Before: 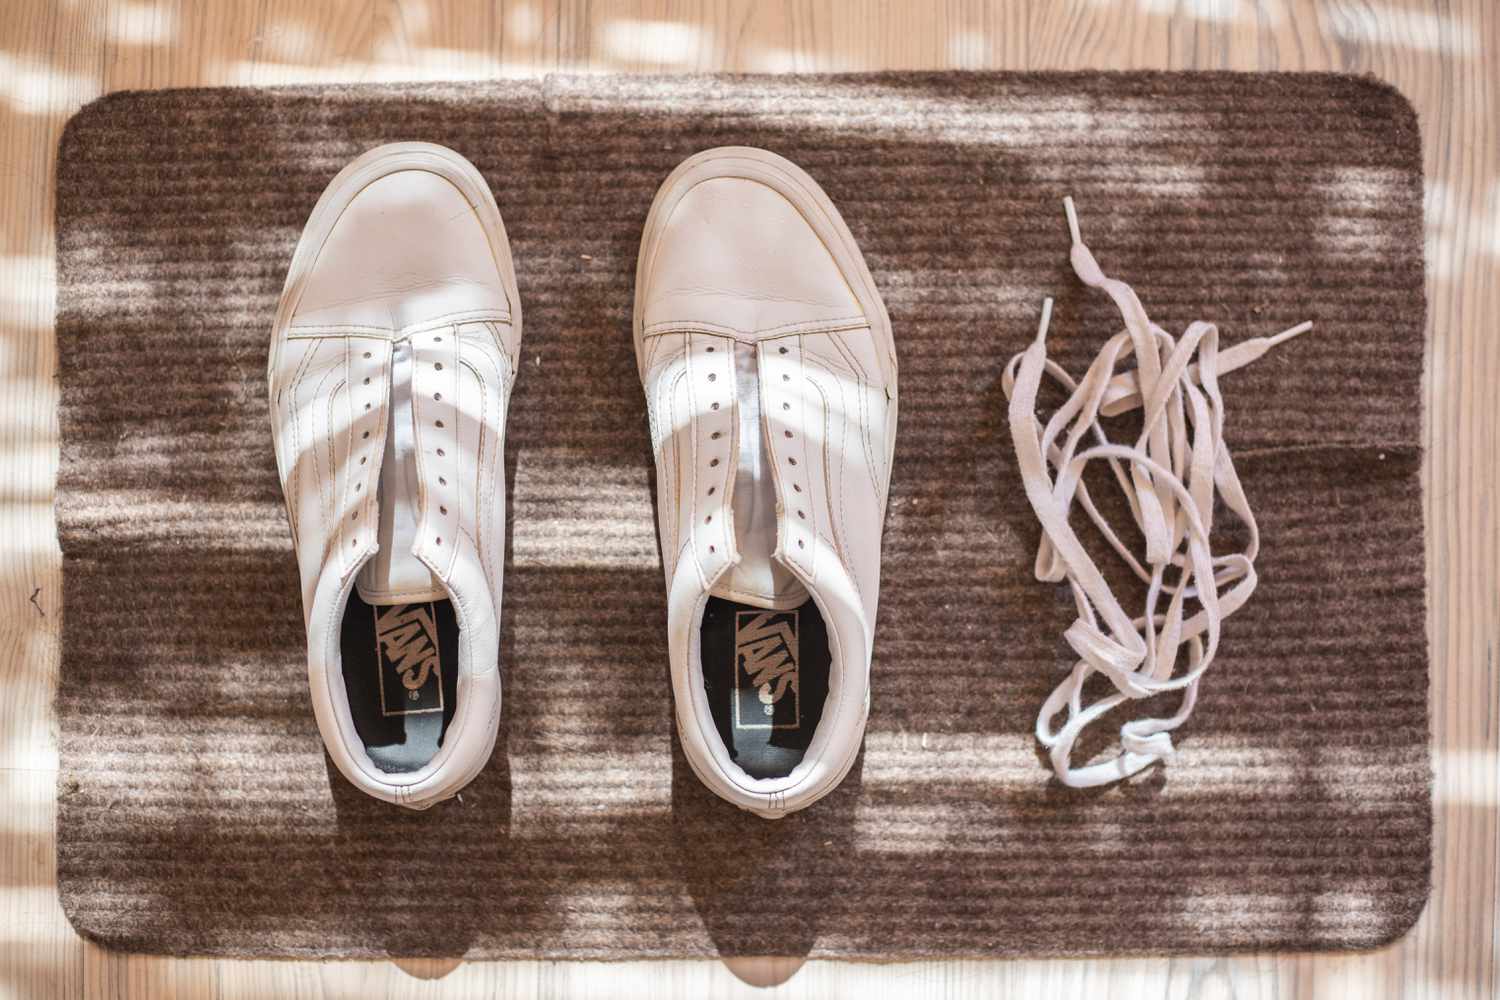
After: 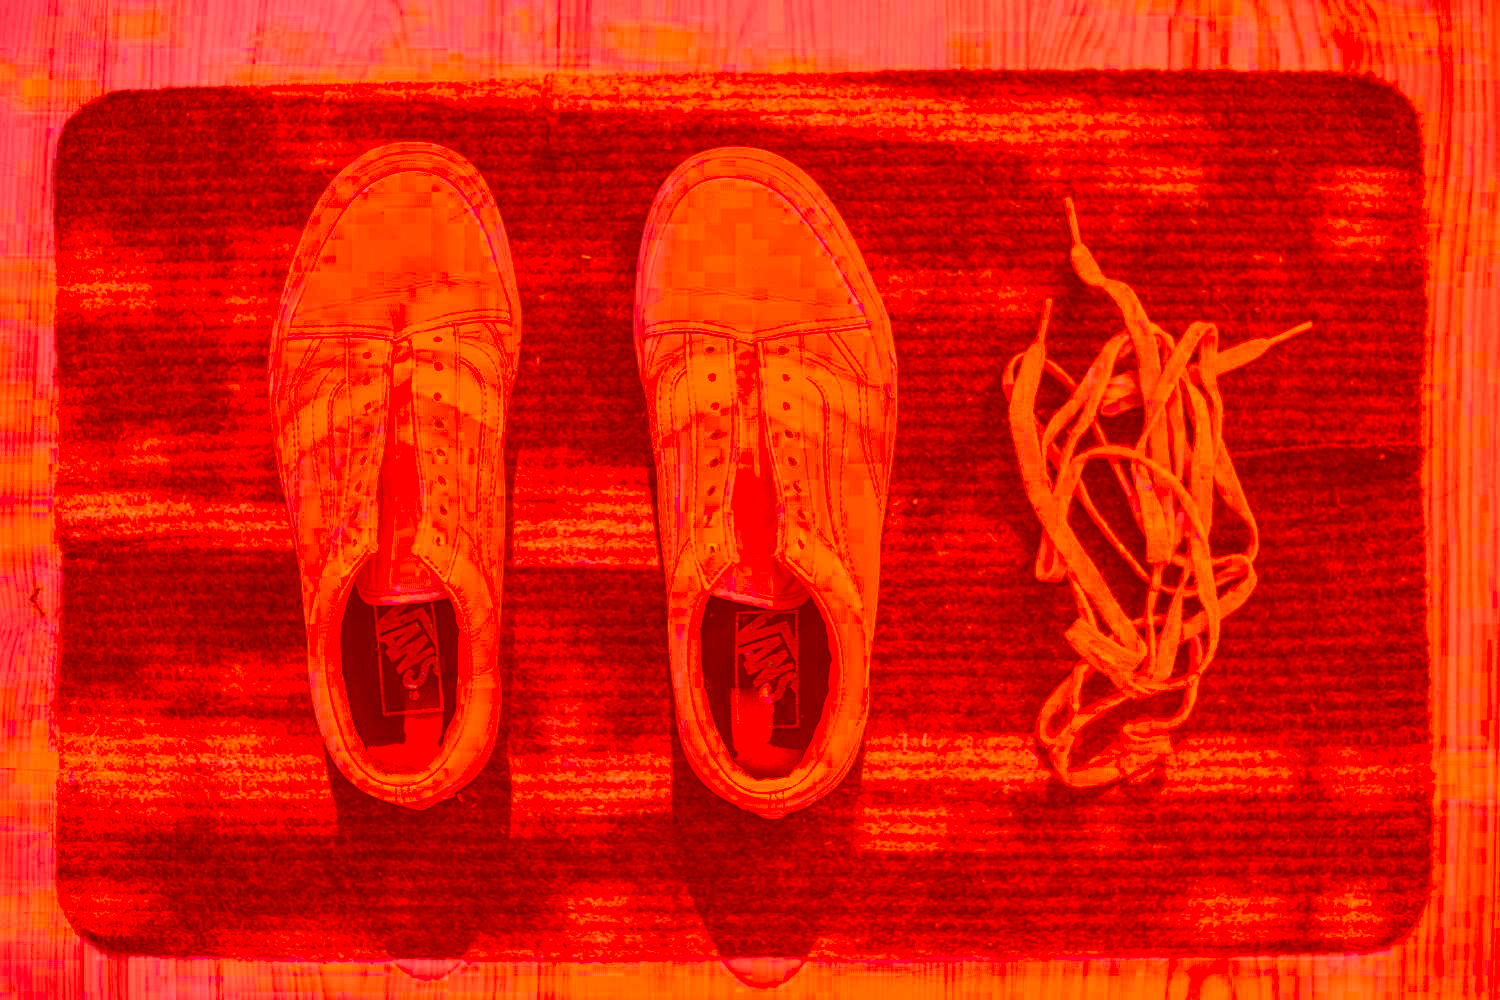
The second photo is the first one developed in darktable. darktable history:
color correction: highlights a* -39.56, highlights b* -39.92, shadows a* -39.23, shadows b* -39.2, saturation -2.98
local contrast: highlights 103%, shadows 102%, detail 119%, midtone range 0.2
